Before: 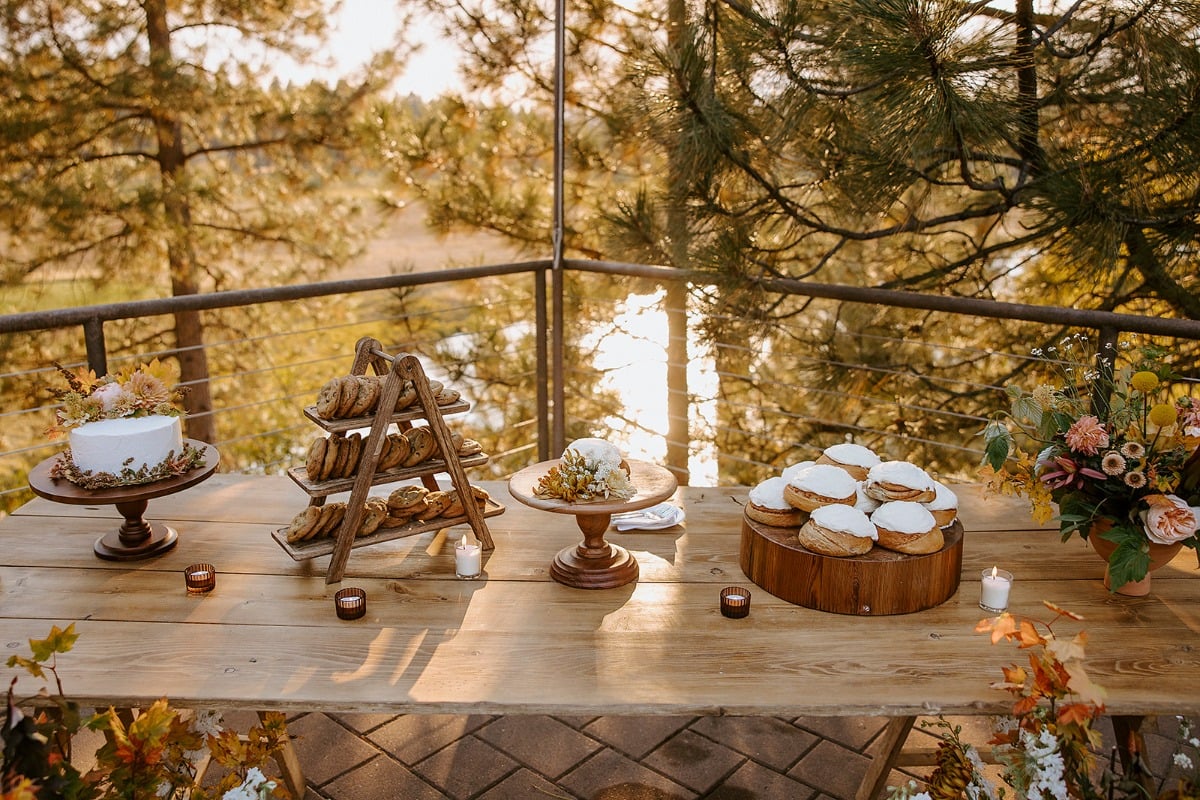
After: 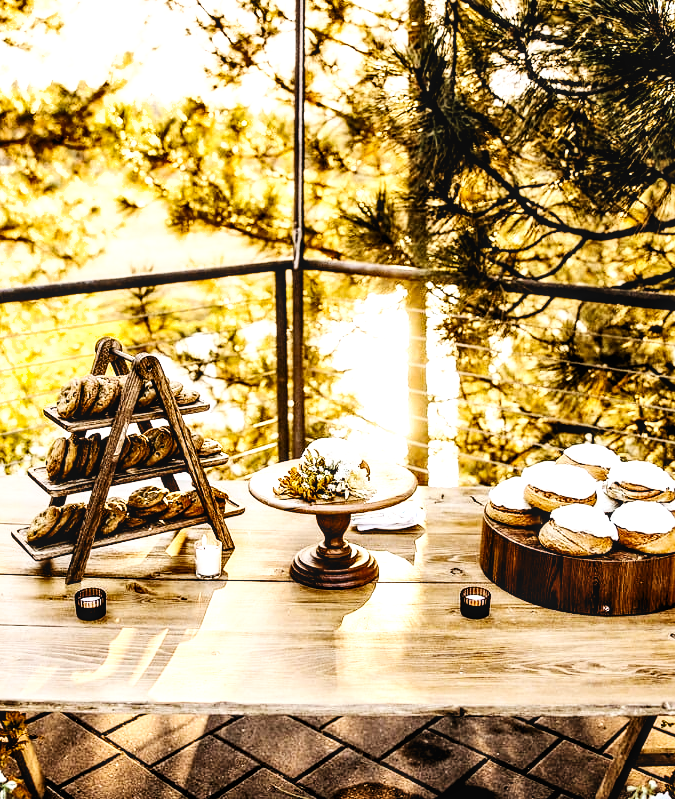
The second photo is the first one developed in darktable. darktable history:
contrast brightness saturation: contrast 0.271
shadows and highlights: soften with gaussian
base curve: curves: ch0 [(0, 0) (0, 0) (0.002, 0.001) (0.008, 0.003) (0.019, 0.011) (0.037, 0.037) (0.064, 0.11) (0.102, 0.232) (0.152, 0.379) (0.216, 0.524) (0.296, 0.665) (0.394, 0.789) (0.512, 0.881) (0.651, 0.945) (0.813, 0.986) (1, 1)], preserve colors none
levels: levels [0.101, 0.578, 0.953]
local contrast: on, module defaults
crop: left 21.715%, right 21.994%, bottom 0.004%
